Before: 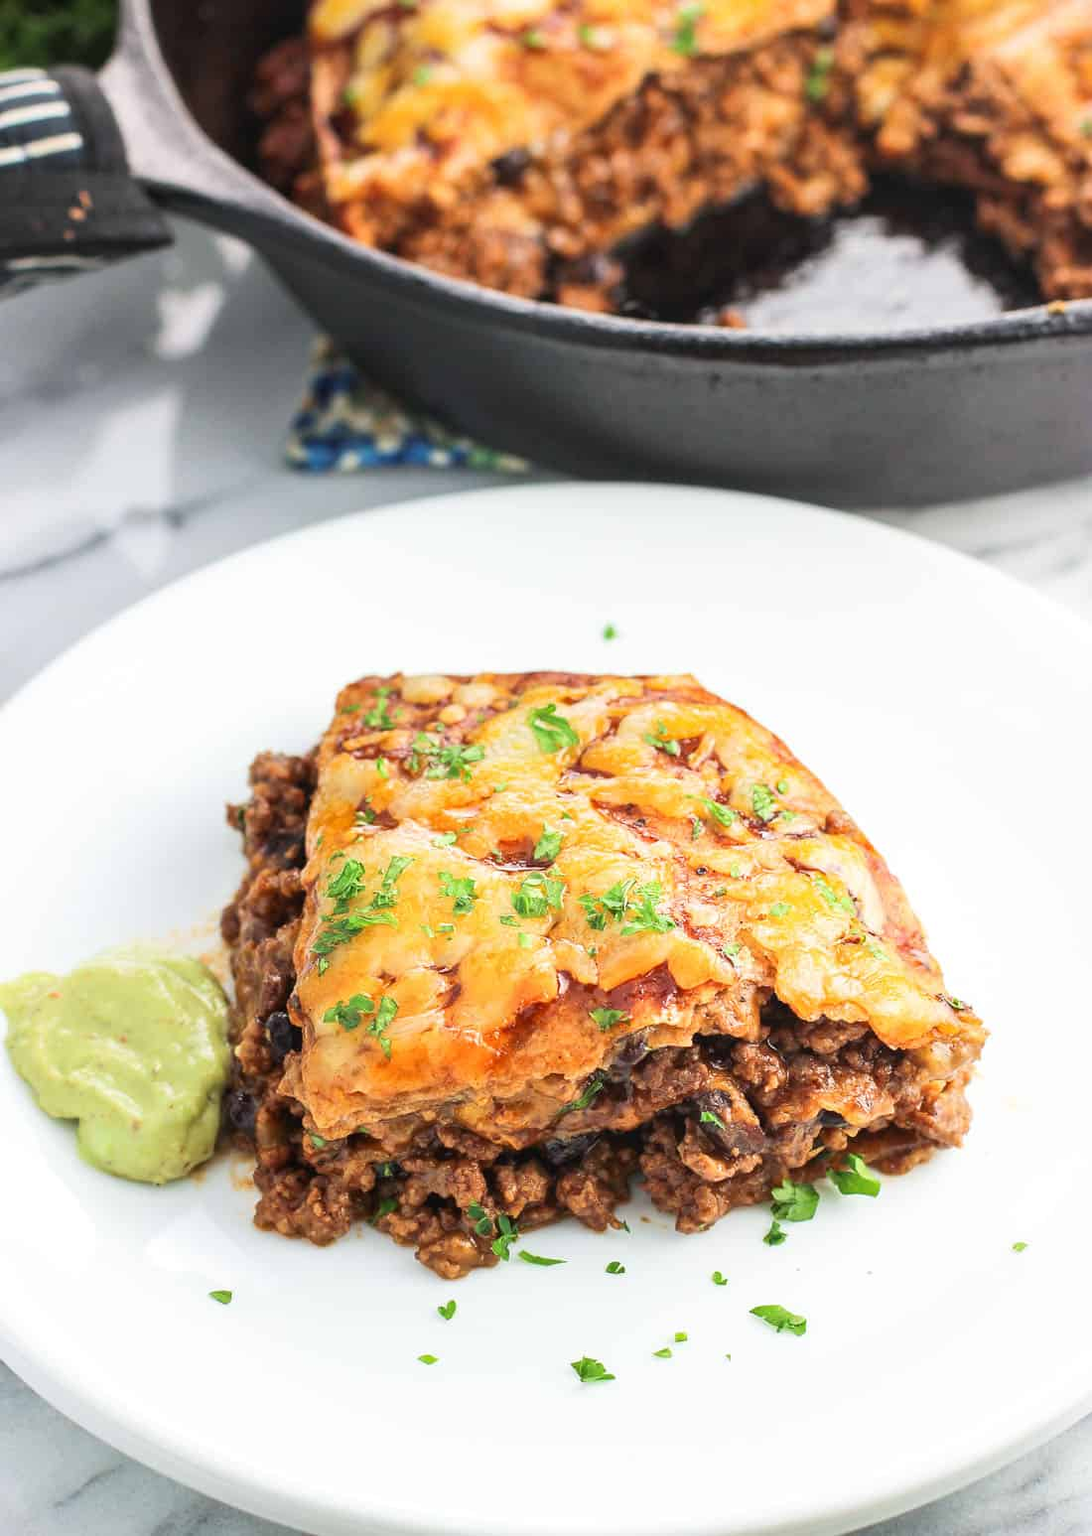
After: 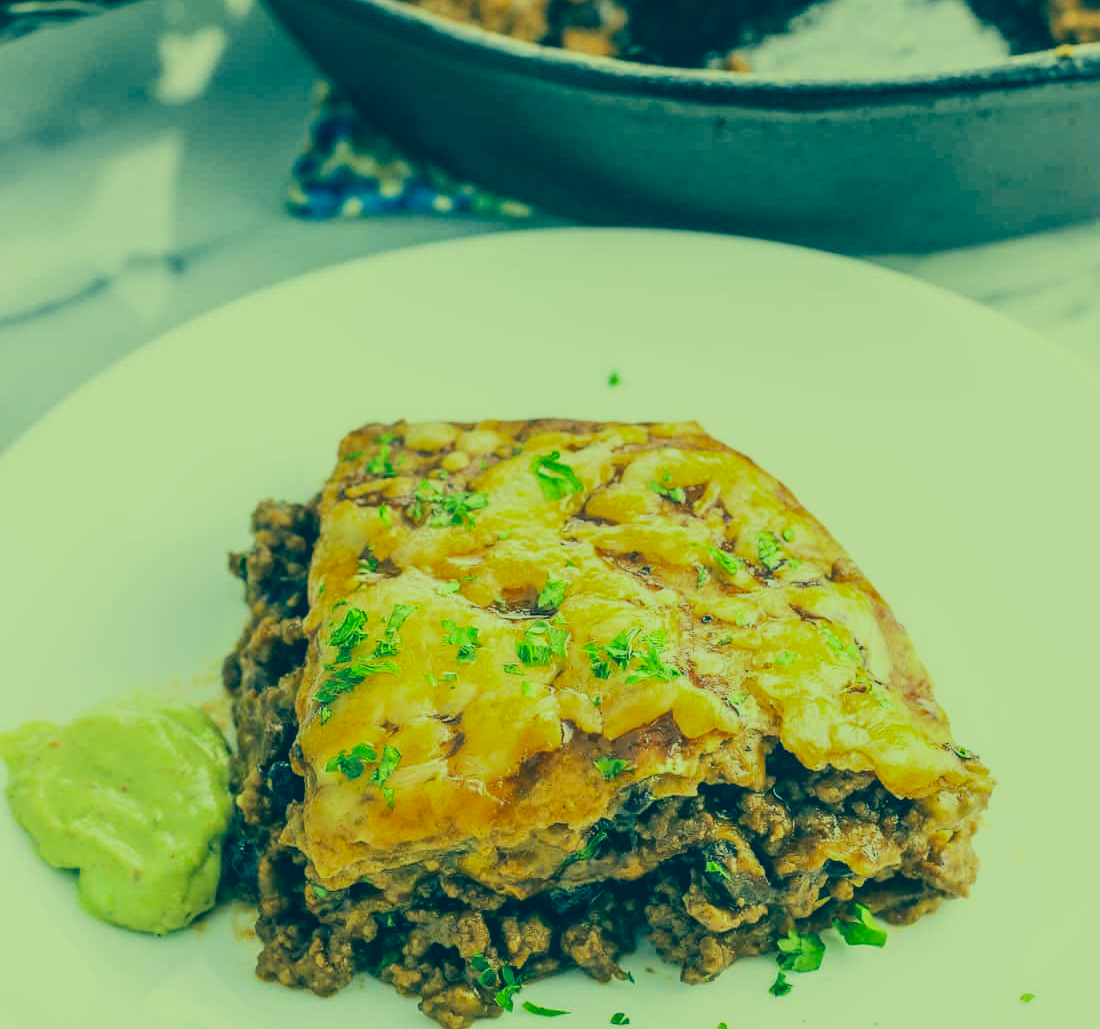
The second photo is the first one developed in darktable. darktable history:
crop: top 16.727%, bottom 16.727%
filmic rgb: black relative exposure -7.65 EV, white relative exposure 4.56 EV, hardness 3.61, color science v6 (2022)
exposure: black level correction -0.015, exposure -0.125 EV, compensate highlight preservation false
local contrast: on, module defaults
color correction: highlights a* -15.58, highlights b* 40, shadows a* -40, shadows b* -26.18
